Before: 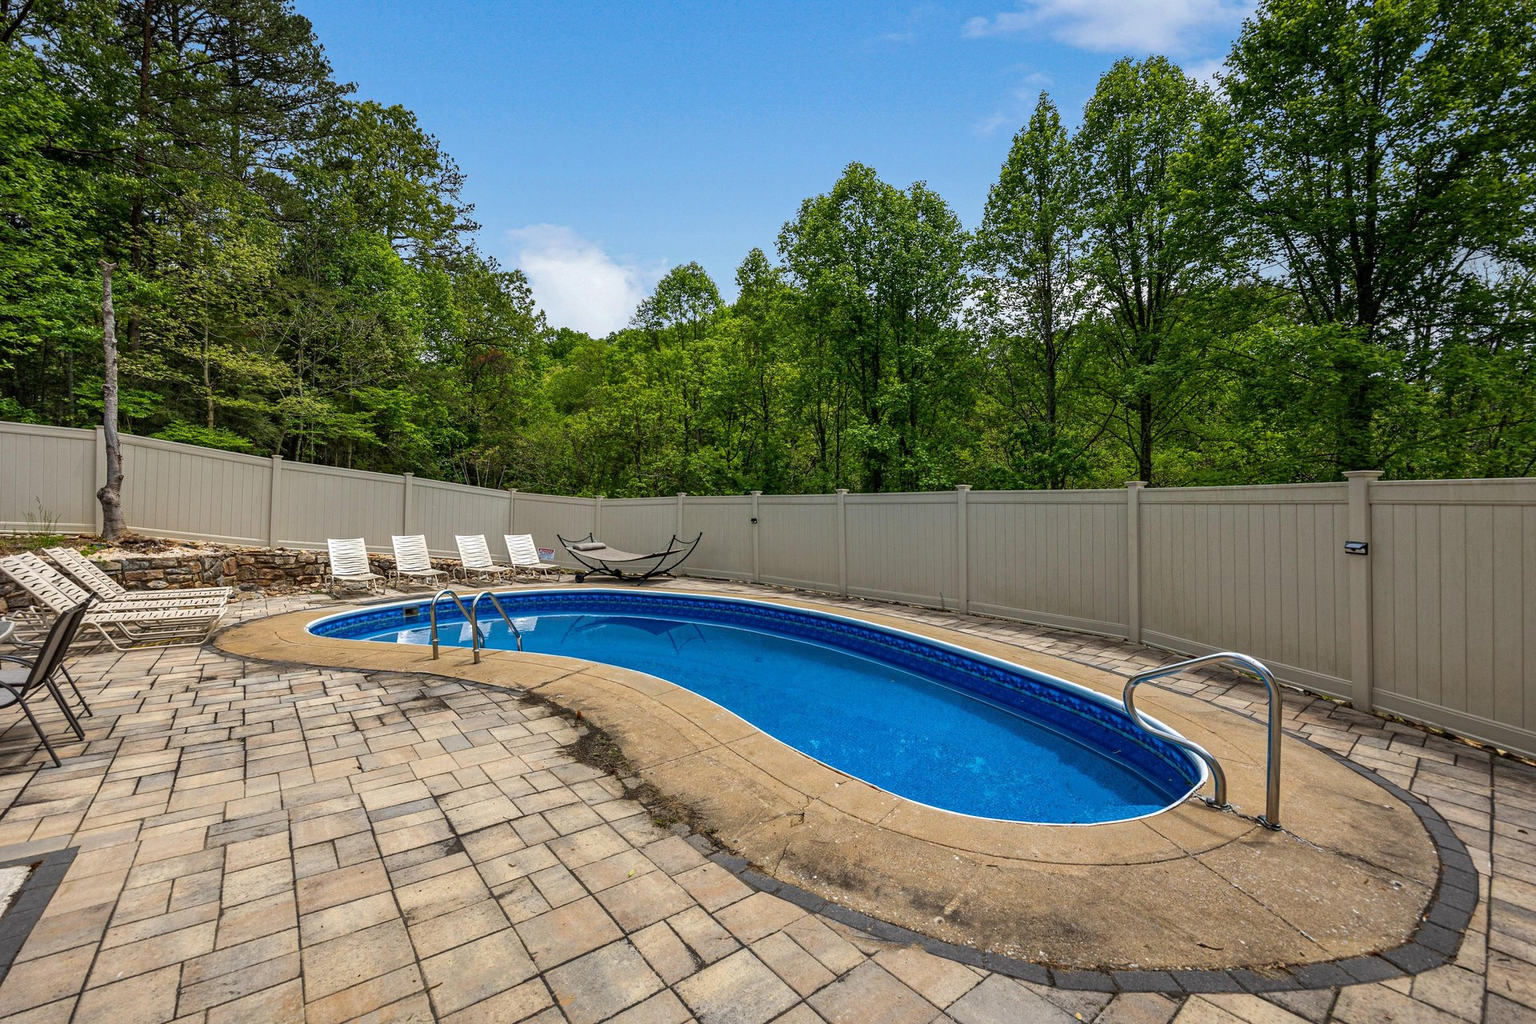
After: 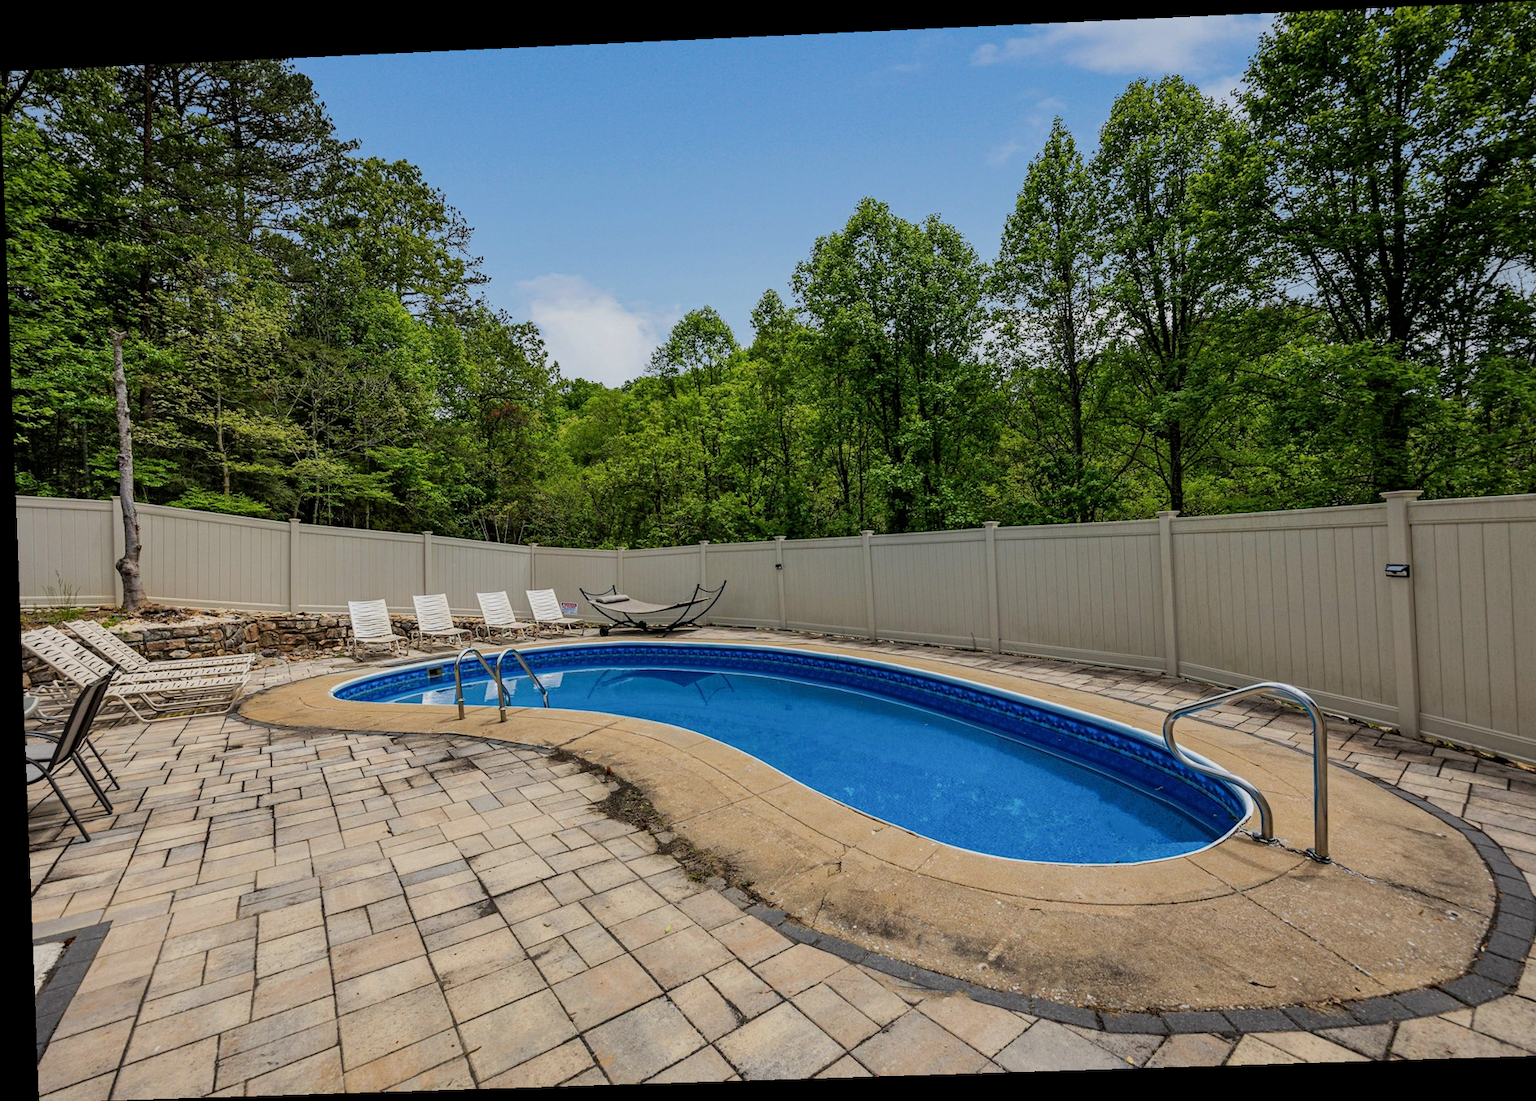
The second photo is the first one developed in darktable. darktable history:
rotate and perspective: rotation -2.22°, lens shift (horizontal) -0.022, automatic cropping off
filmic rgb: hardness 4.17
crop: right 4.126%, bottom 0.031%
